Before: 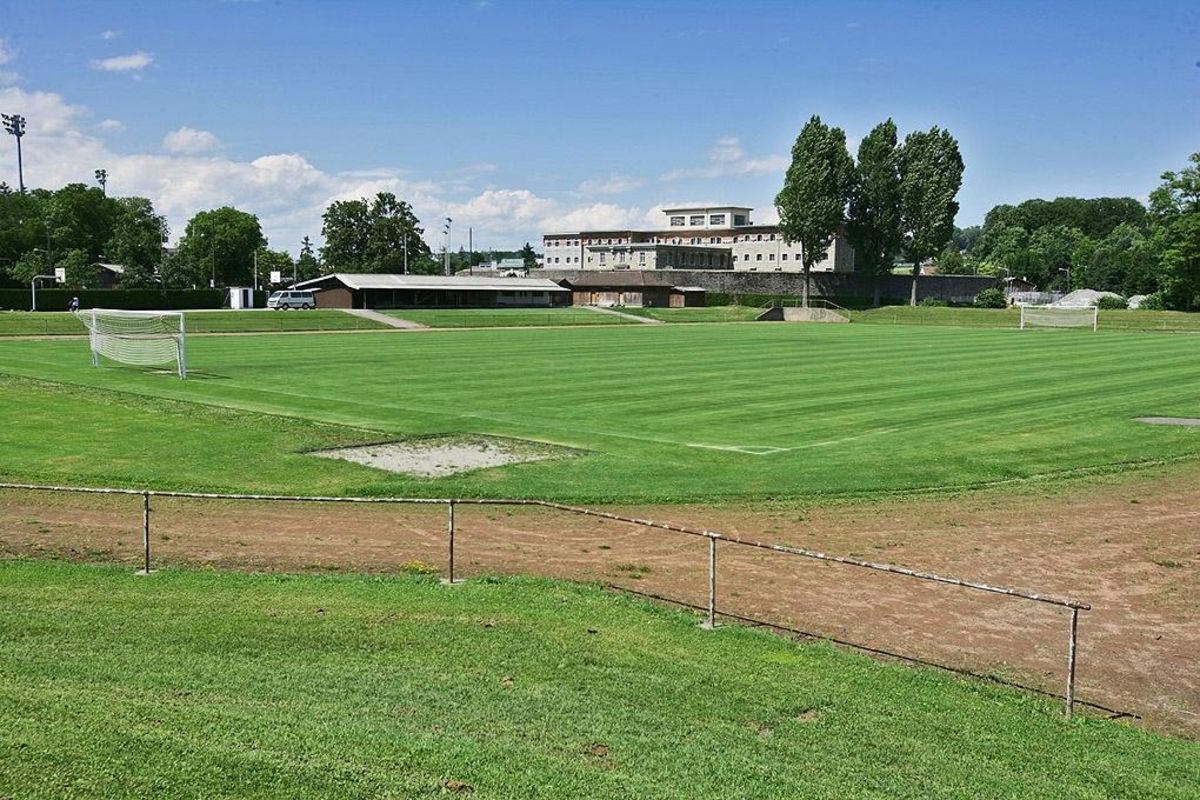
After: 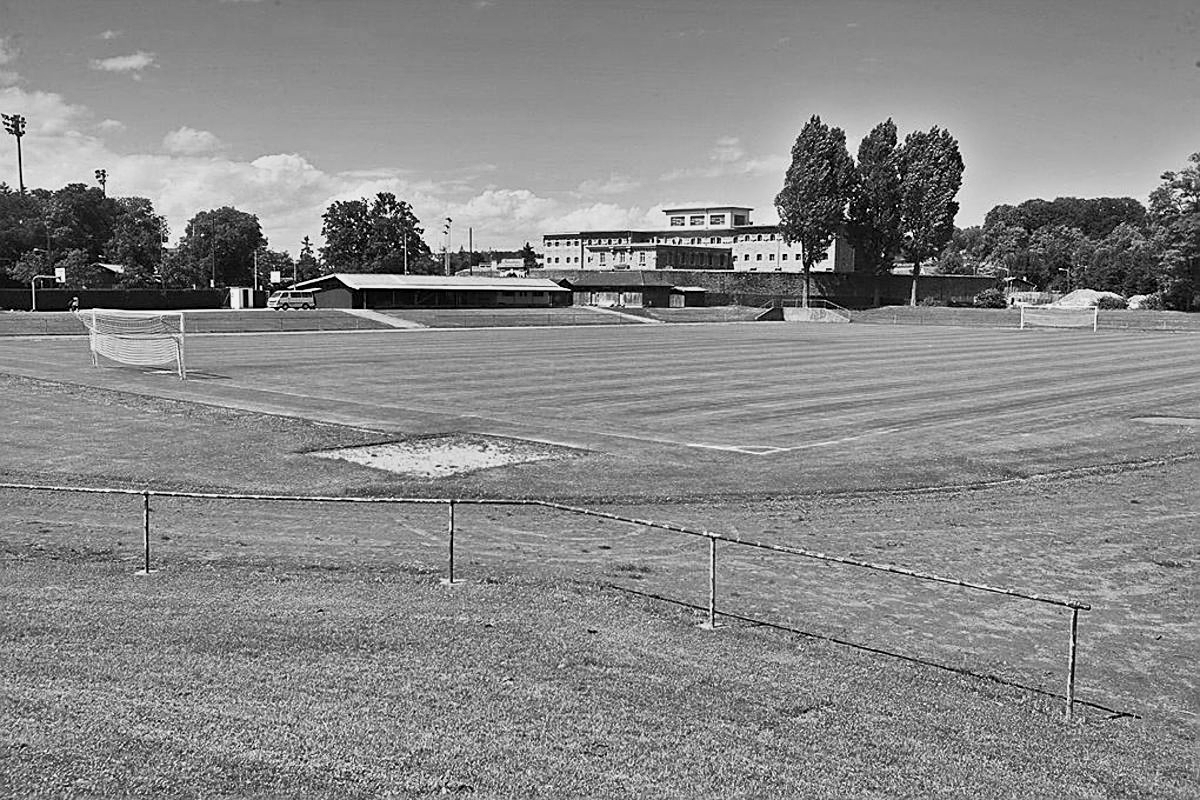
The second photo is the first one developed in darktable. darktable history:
base curve: curves: ch0 [(0, 0) (0.666, 0.806) (1, 1)]
shadows and highlights: radius 108.52, shadows 44.07, highlights -67.8, low approximation 0.01, soften with gaussian
monochrome: a -92.57, b 58.91
contrast brightness saturation: saturation 0.13
sharpen: on, module defaults
